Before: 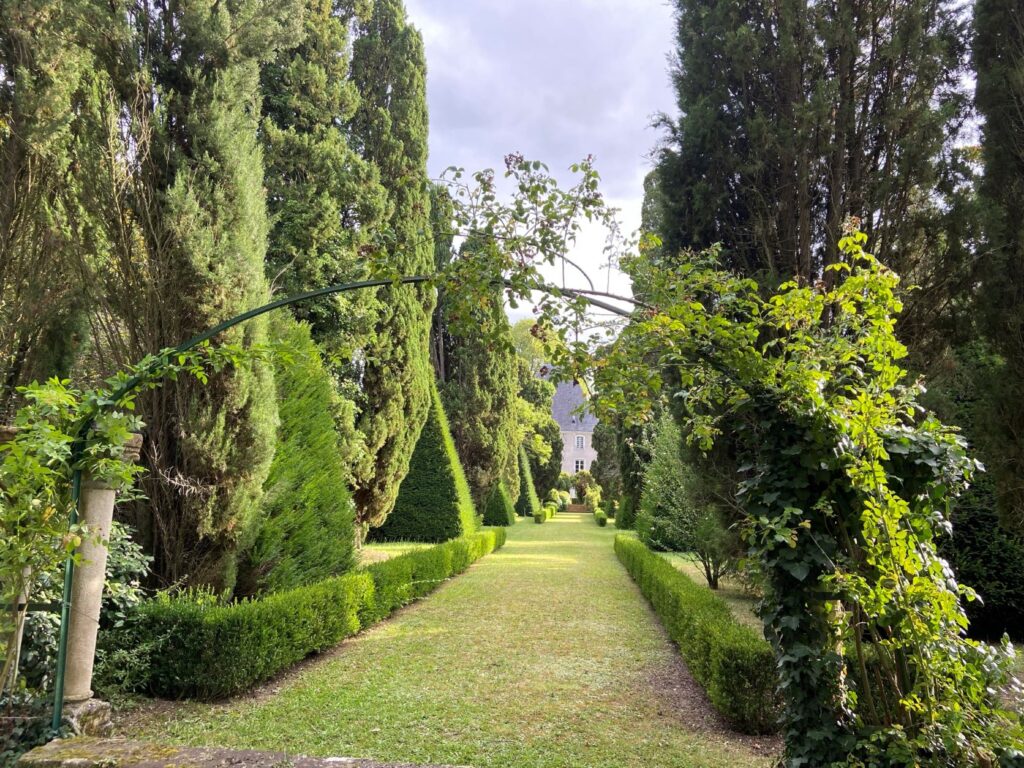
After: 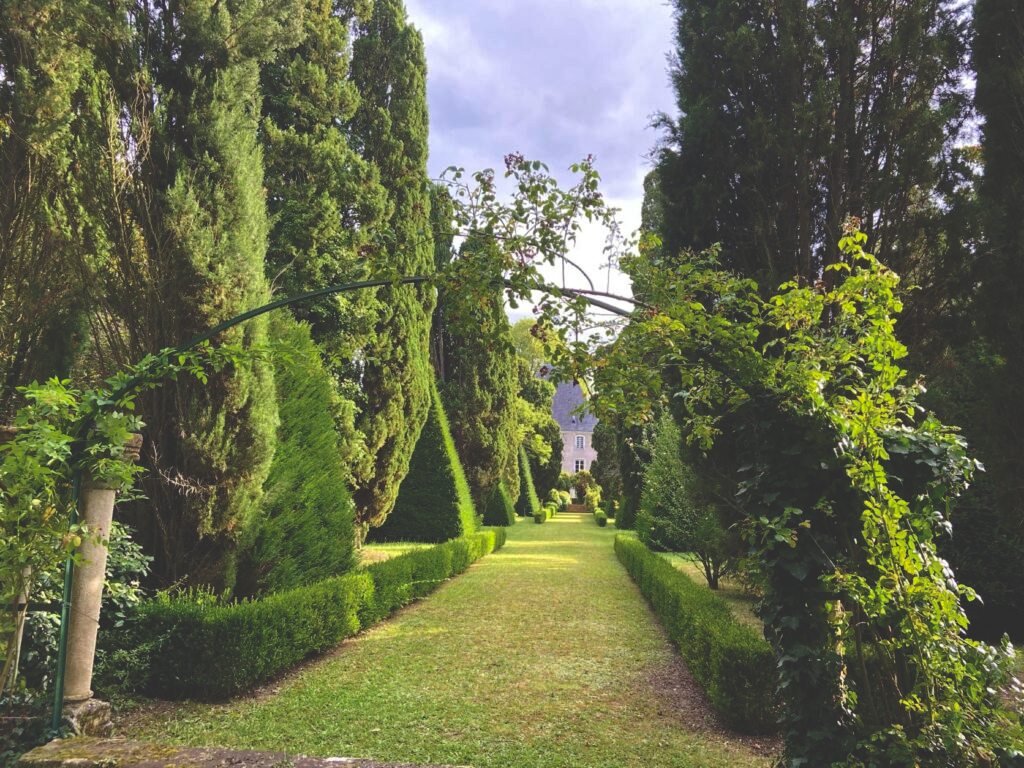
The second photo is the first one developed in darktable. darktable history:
rgb curve: curves: ch0 [(0, 0.186) (0.314, 0.284) (0.775, 0.708) (1, 1)], compensate middle gray true, preserve colors none
velvia: on, module defaults
